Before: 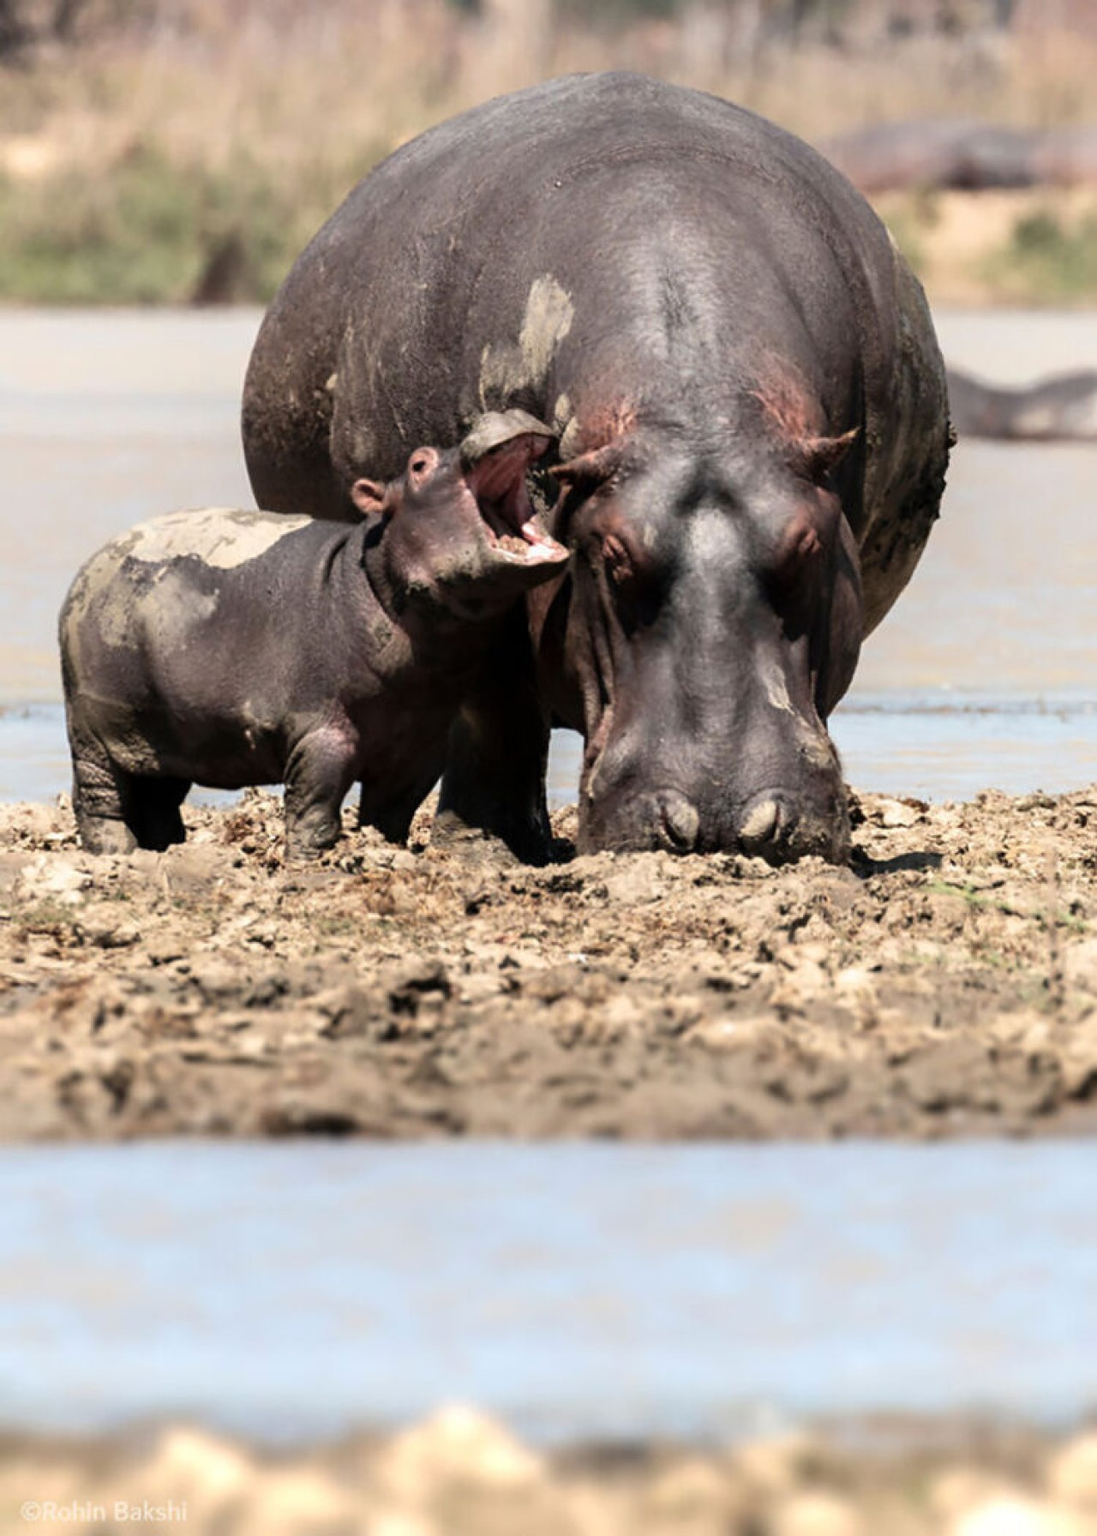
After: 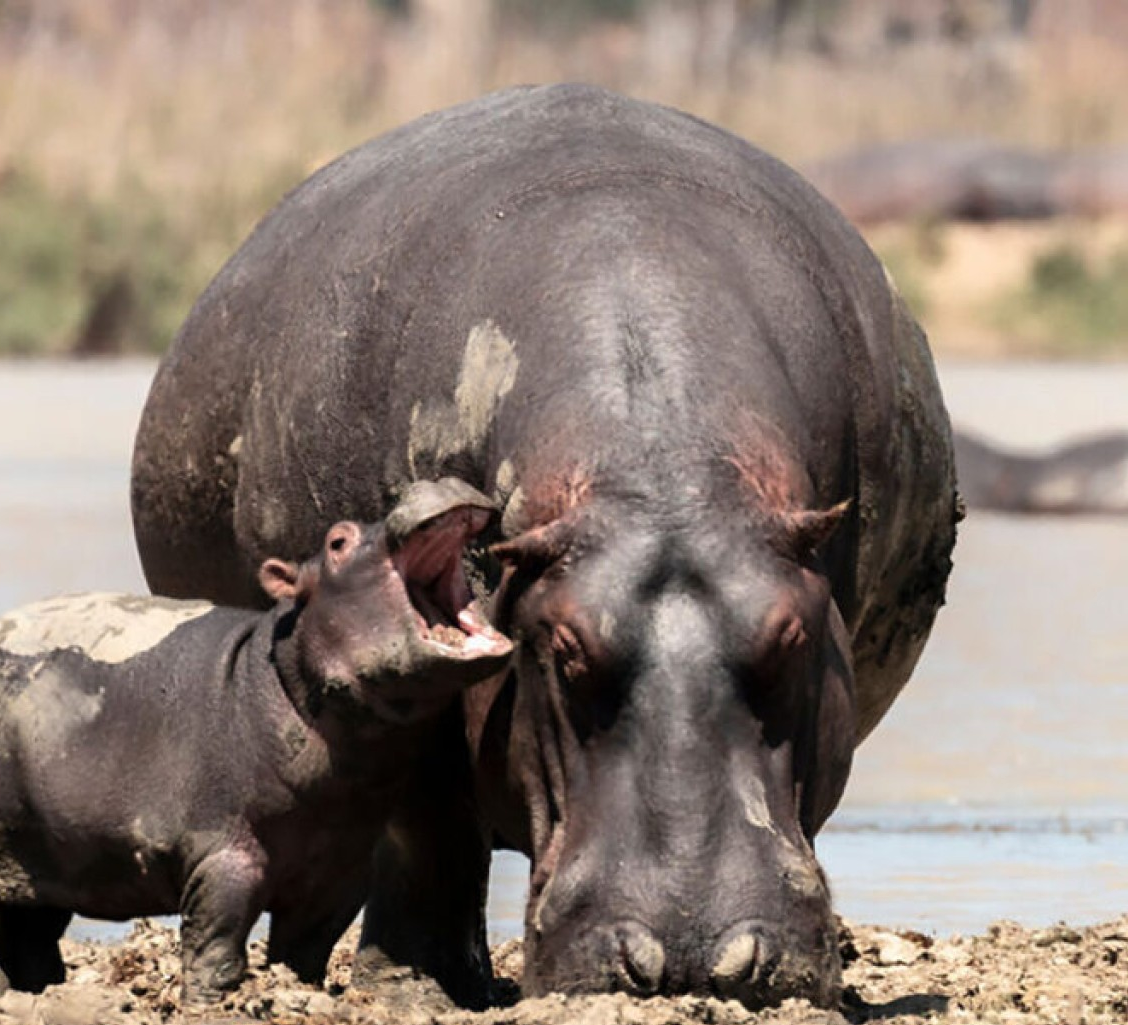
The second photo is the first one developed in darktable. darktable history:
shadows and highlights: shadows 4.1, highlights -17.6, soften with gaussian
crop and rotate: left 11.812%, bottom 42.776%
